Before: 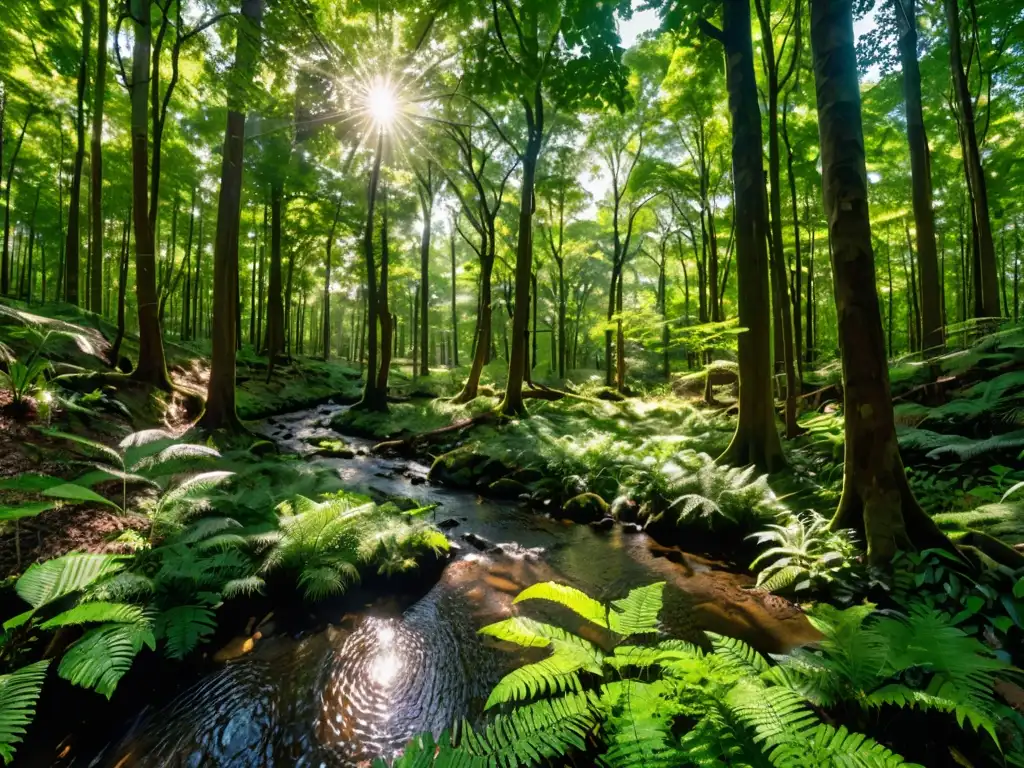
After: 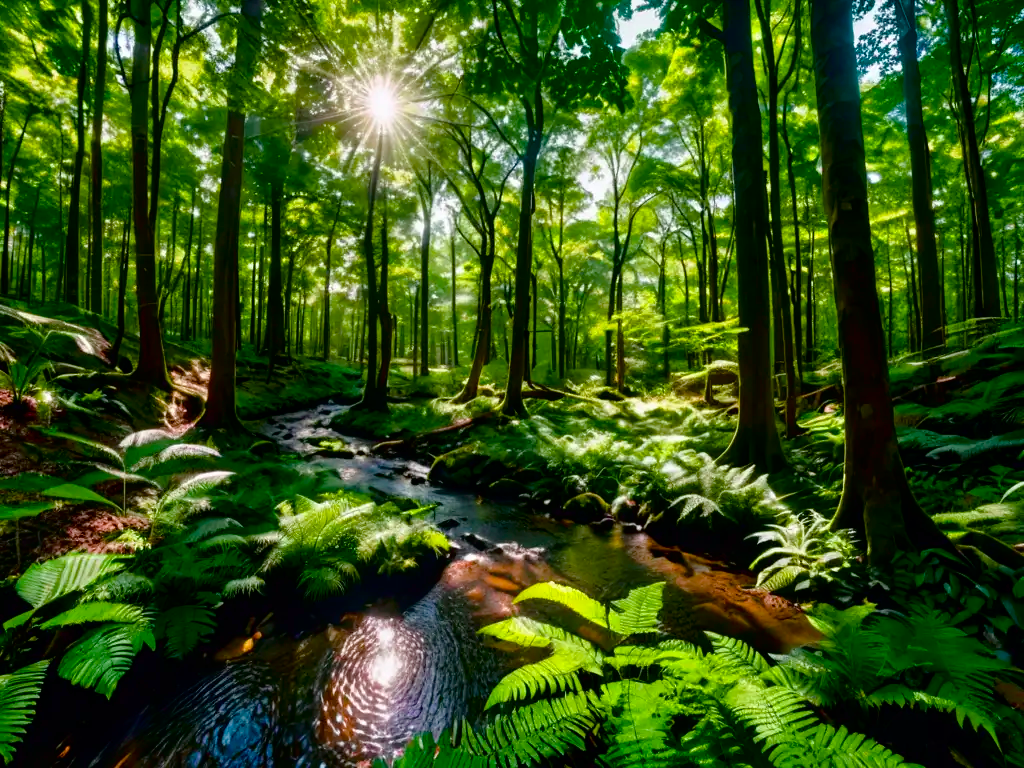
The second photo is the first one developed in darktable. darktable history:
tone curve: curves: ch0 [(0, 0) (0.106, 0.041) (0.256, 0.197) (0.37, 0.336) (0.513, 0.481) (0.667, 0.629) (1, 1)]; ch1 [(0, 0) (0.502, 0.505) (0.553, 0.577) (1, 1)]; ch2 [(0, 0) (0.5, 0.495) (0.56, 0.544) (1, 1)], color space Lab, independent channels, preserve colors none
color balance rgb: linear chroma grading › global chroma 14.748%, perceptual saturation grading › global saturation 20%, perceptual saturation grading › highlights -24.713%, perceptual saturation grading › shadows 49.643%, global vibrance 9.764%
